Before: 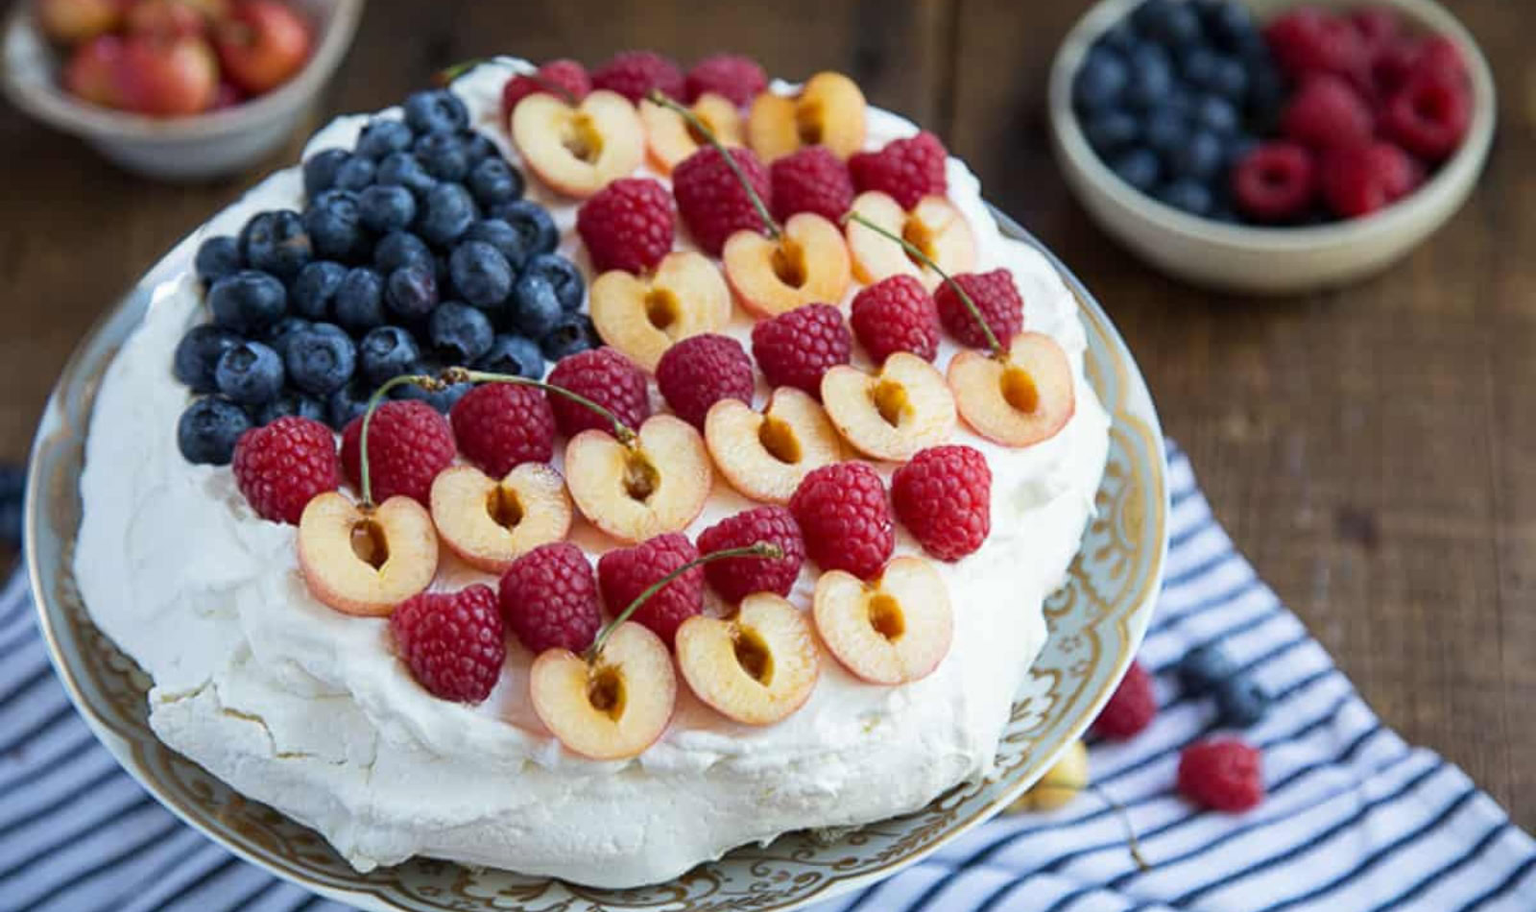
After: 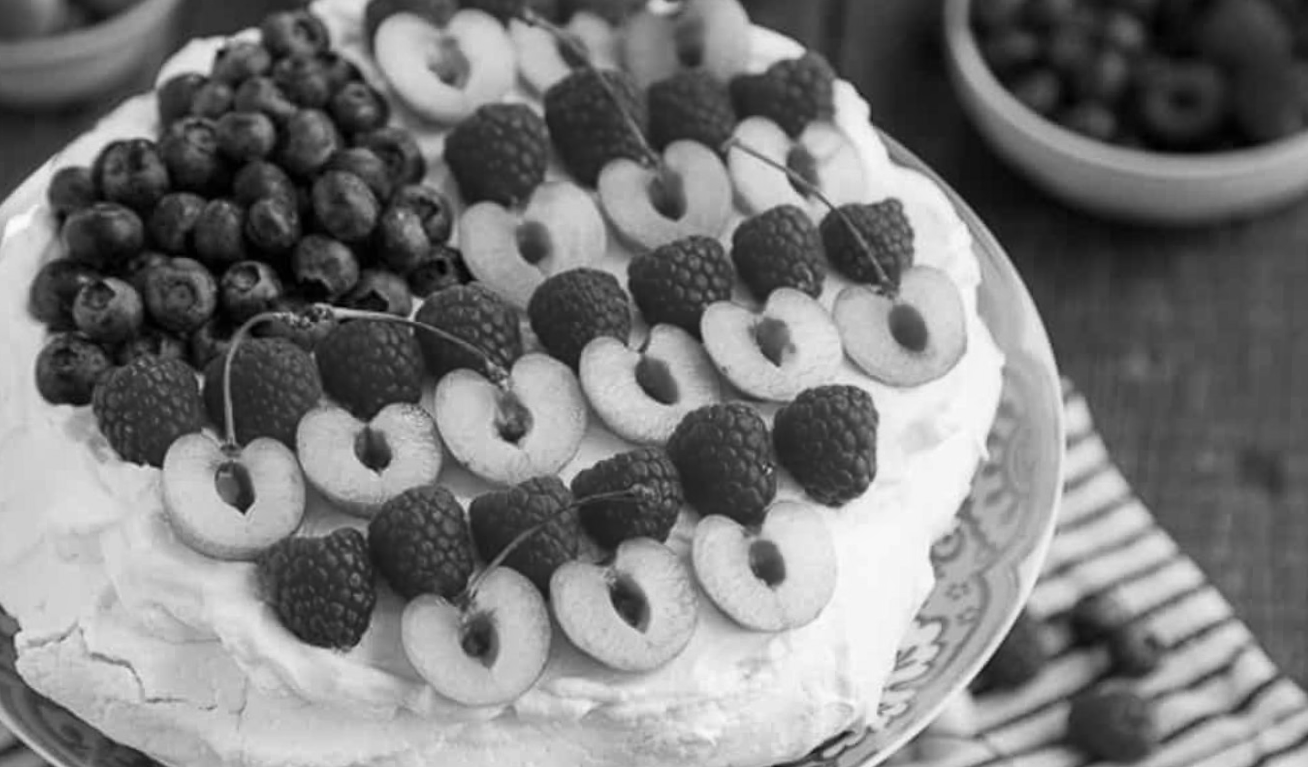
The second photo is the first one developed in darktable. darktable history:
rotate and perspective: lens shift (vertical) 0.048, lens shift (horizontal) -0.024, automatic cropping off
crop and rotate: left 10.071%, top 10.071%, right 10.02%, bottom 10.02%
monochrome: a -11.7, b 1.62, size 0.5, highlights 0.38
